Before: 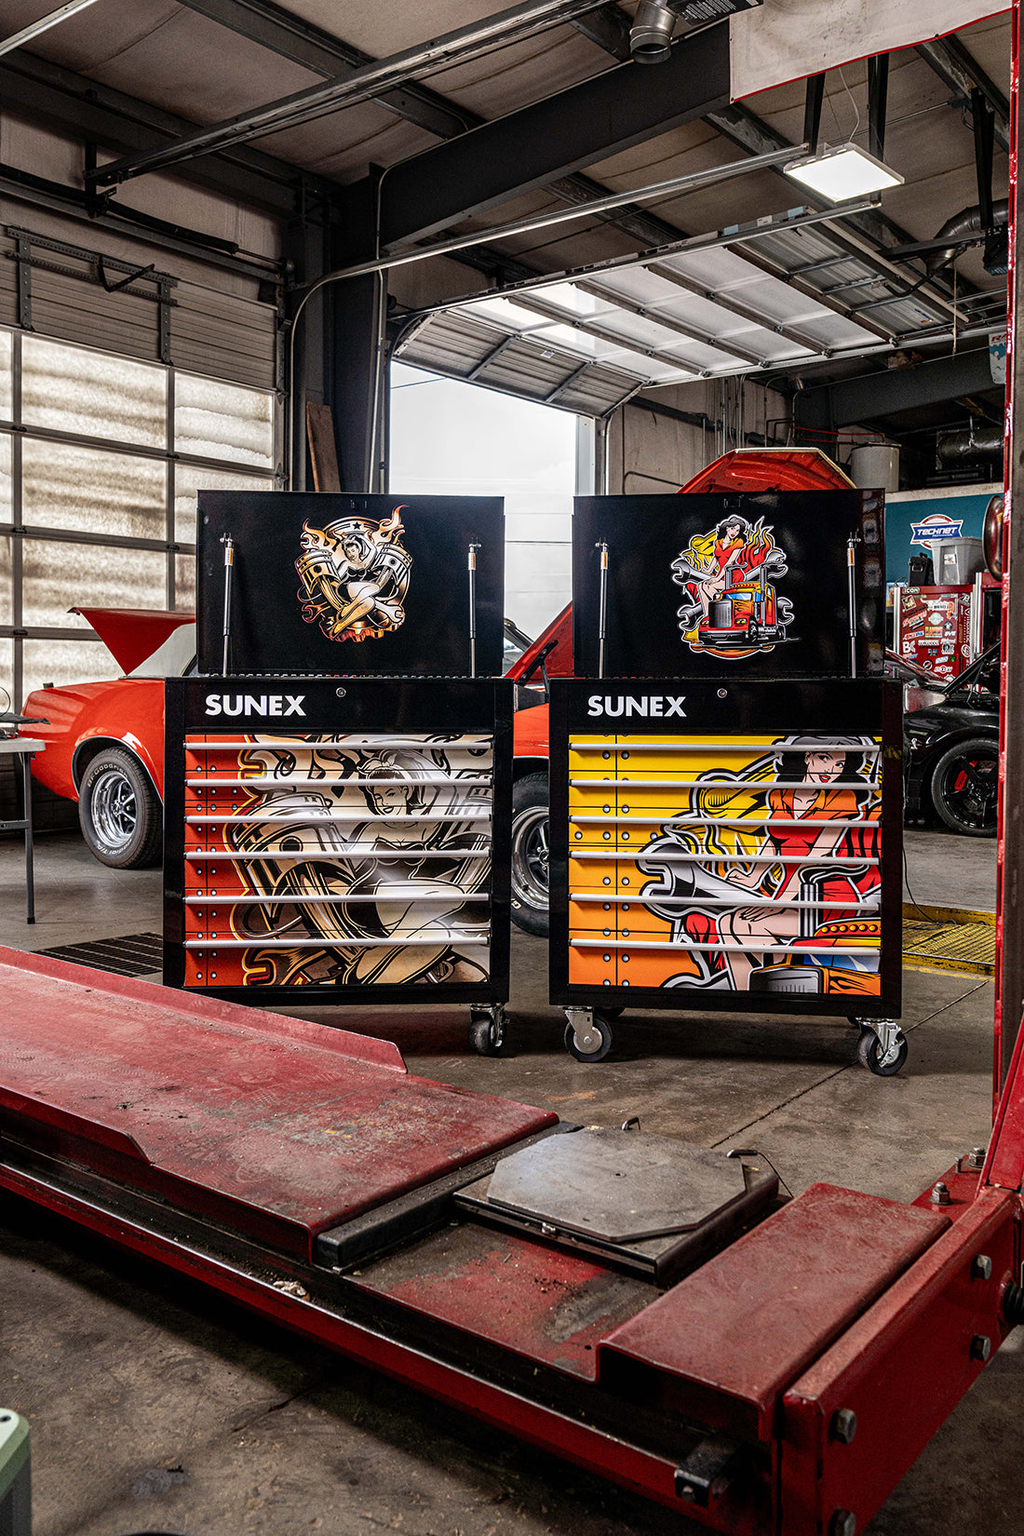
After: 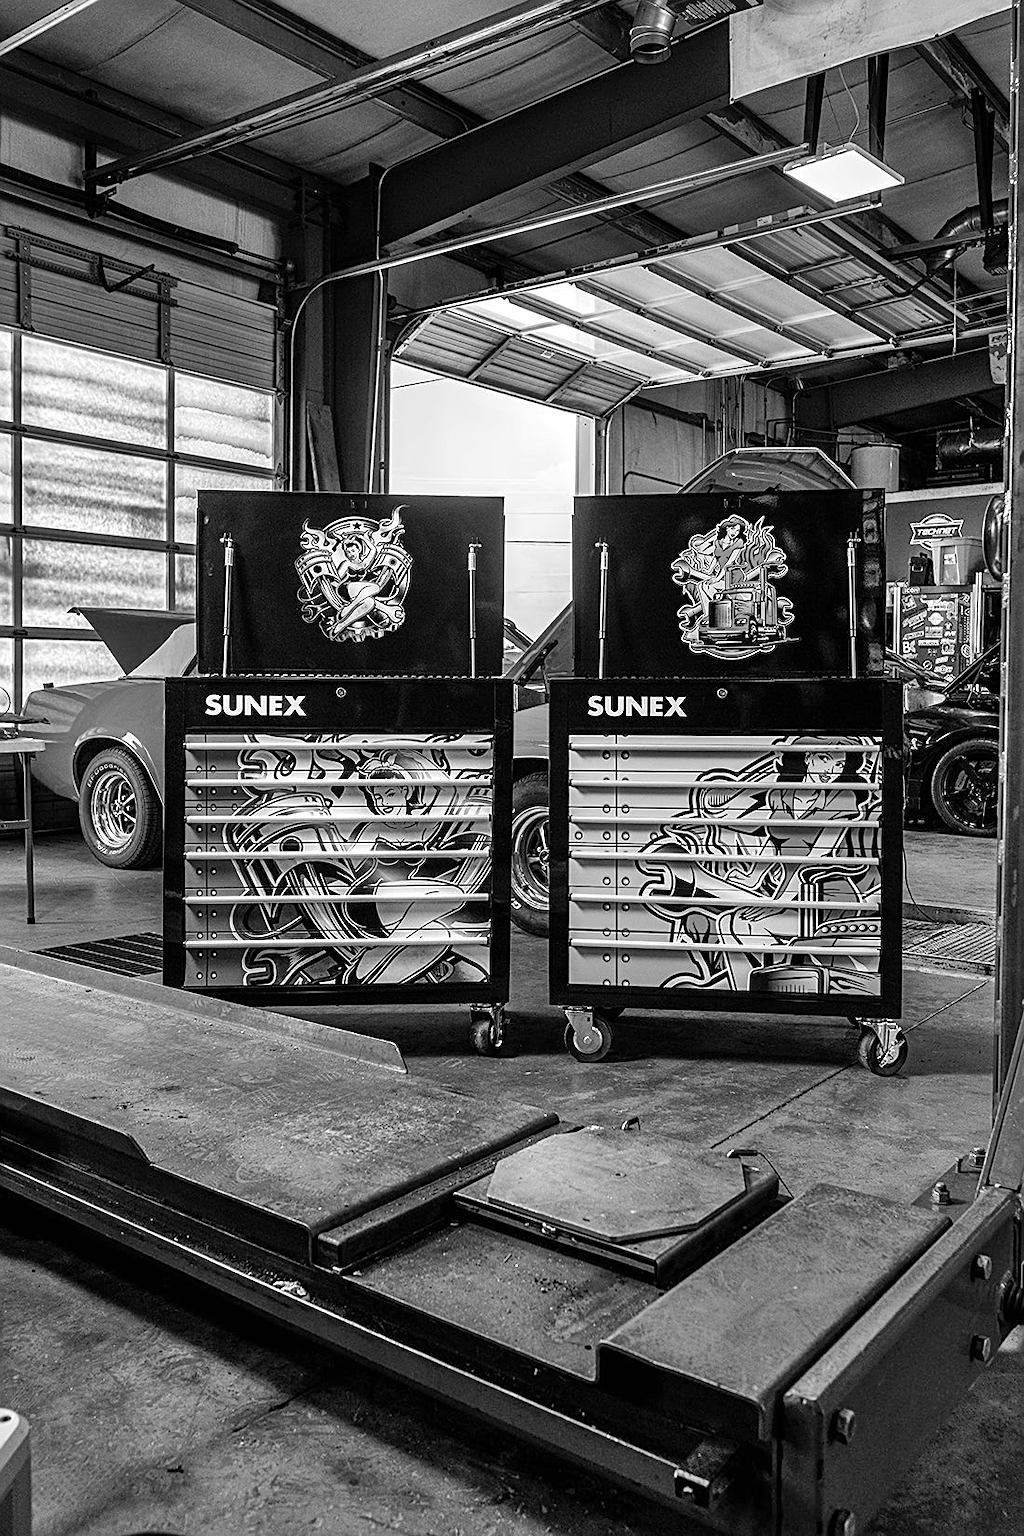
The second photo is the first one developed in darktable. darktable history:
shadows and highlights: soften with gaussian
monochrome: a 16.06, b 15.48, size 1
sharpen: on, module defaults
exposure: exposure 0.127 EV, compensate highlight preservation false
